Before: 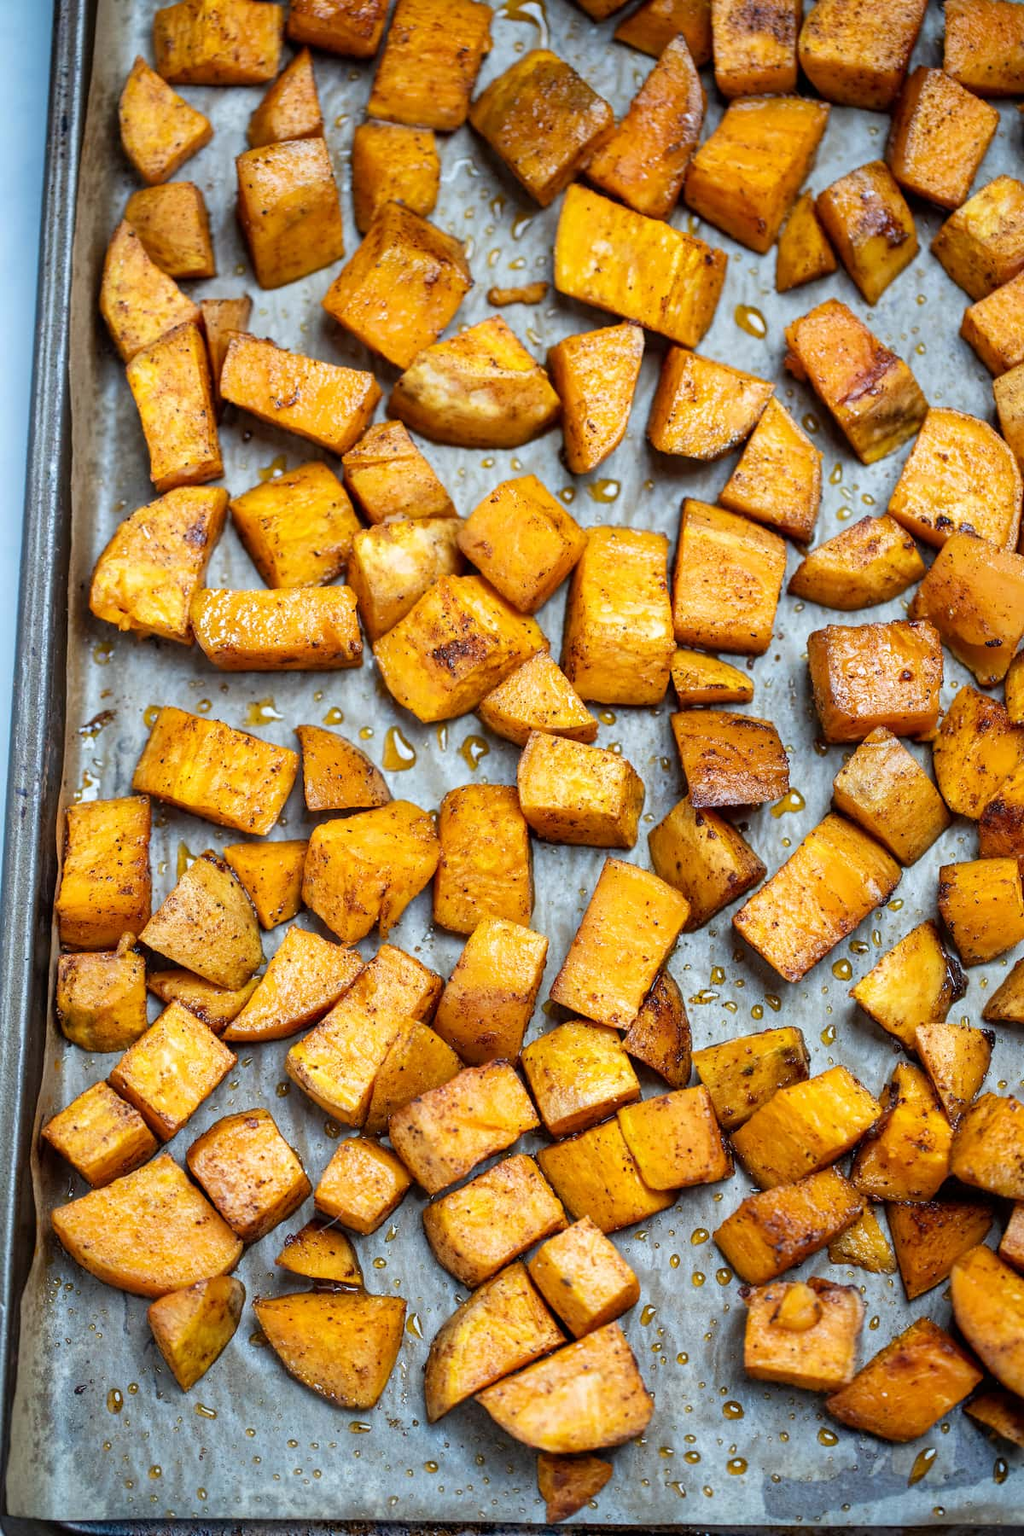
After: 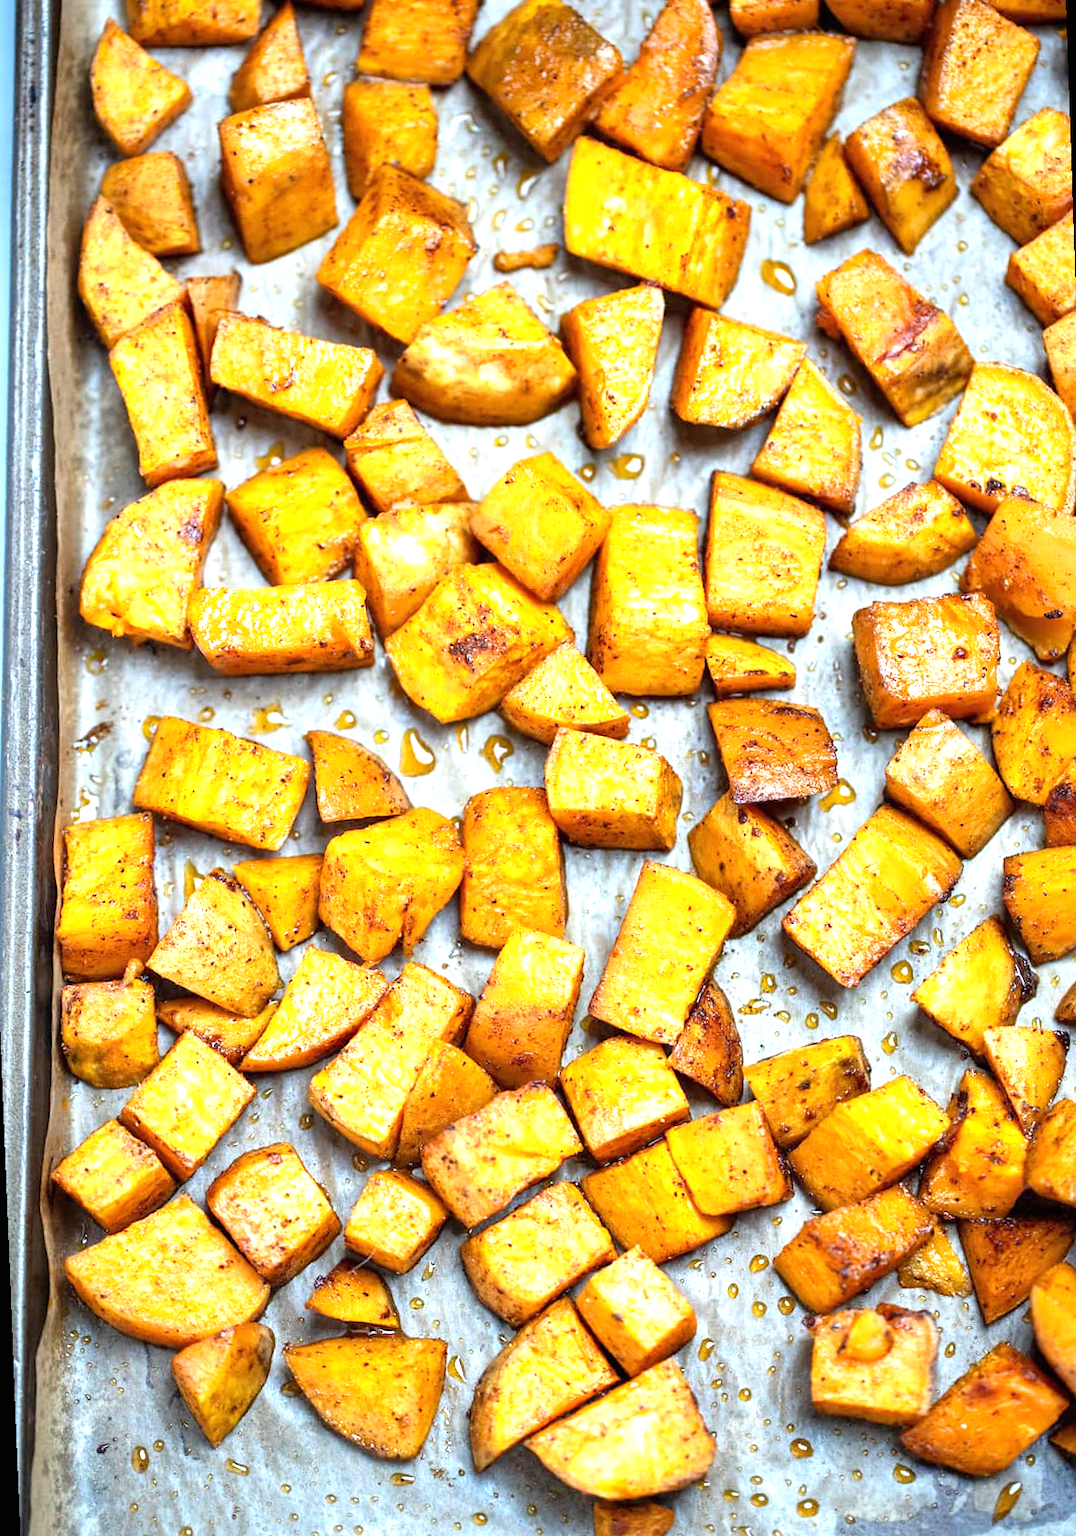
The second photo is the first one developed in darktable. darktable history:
rotate and perspective: rotation -2.12°, lens shift (vertical) 0.009, lens shift (horizontal) -0.008, automatic cropping original format, crop left 0.036, crop right 0.964, crop top 0.05, crop bottom 0.959
exposure: black level correction 0, exposure 1 EV, compensate exposure bias true, compensate highlight preservation false
